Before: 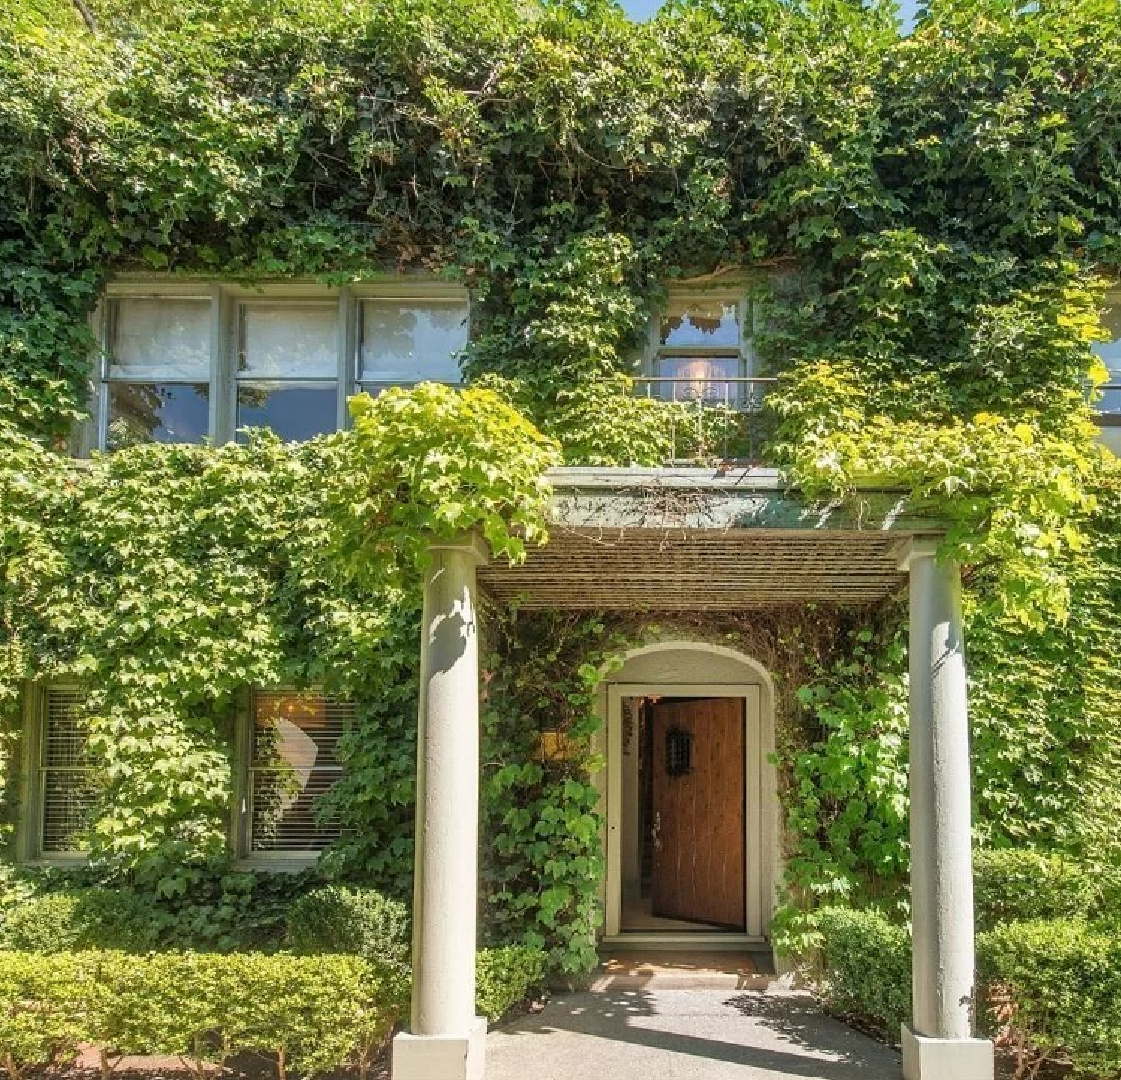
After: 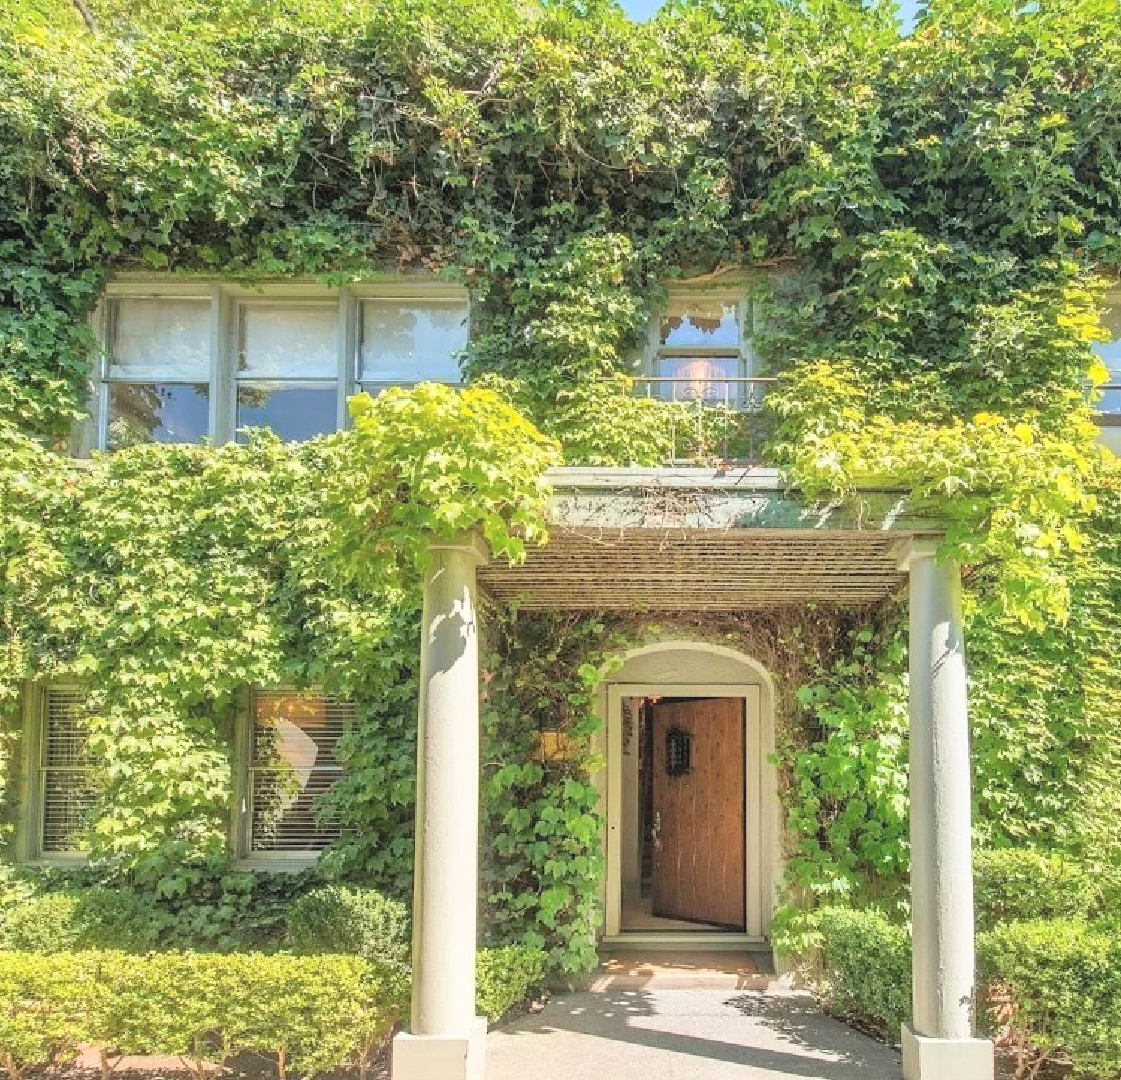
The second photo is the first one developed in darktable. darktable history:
color zones: curves: ch1 [(0, 0.469) (0.01, 0.469) (0.12, 0.446) (0.248, 0.469) (0.5, 0.5) (0.748, 0.5) (0.99, 0.469) (1, 0.469)]
contrast brightness saturation: contrast 0.101, brightness 0.311, saturation 0.145
